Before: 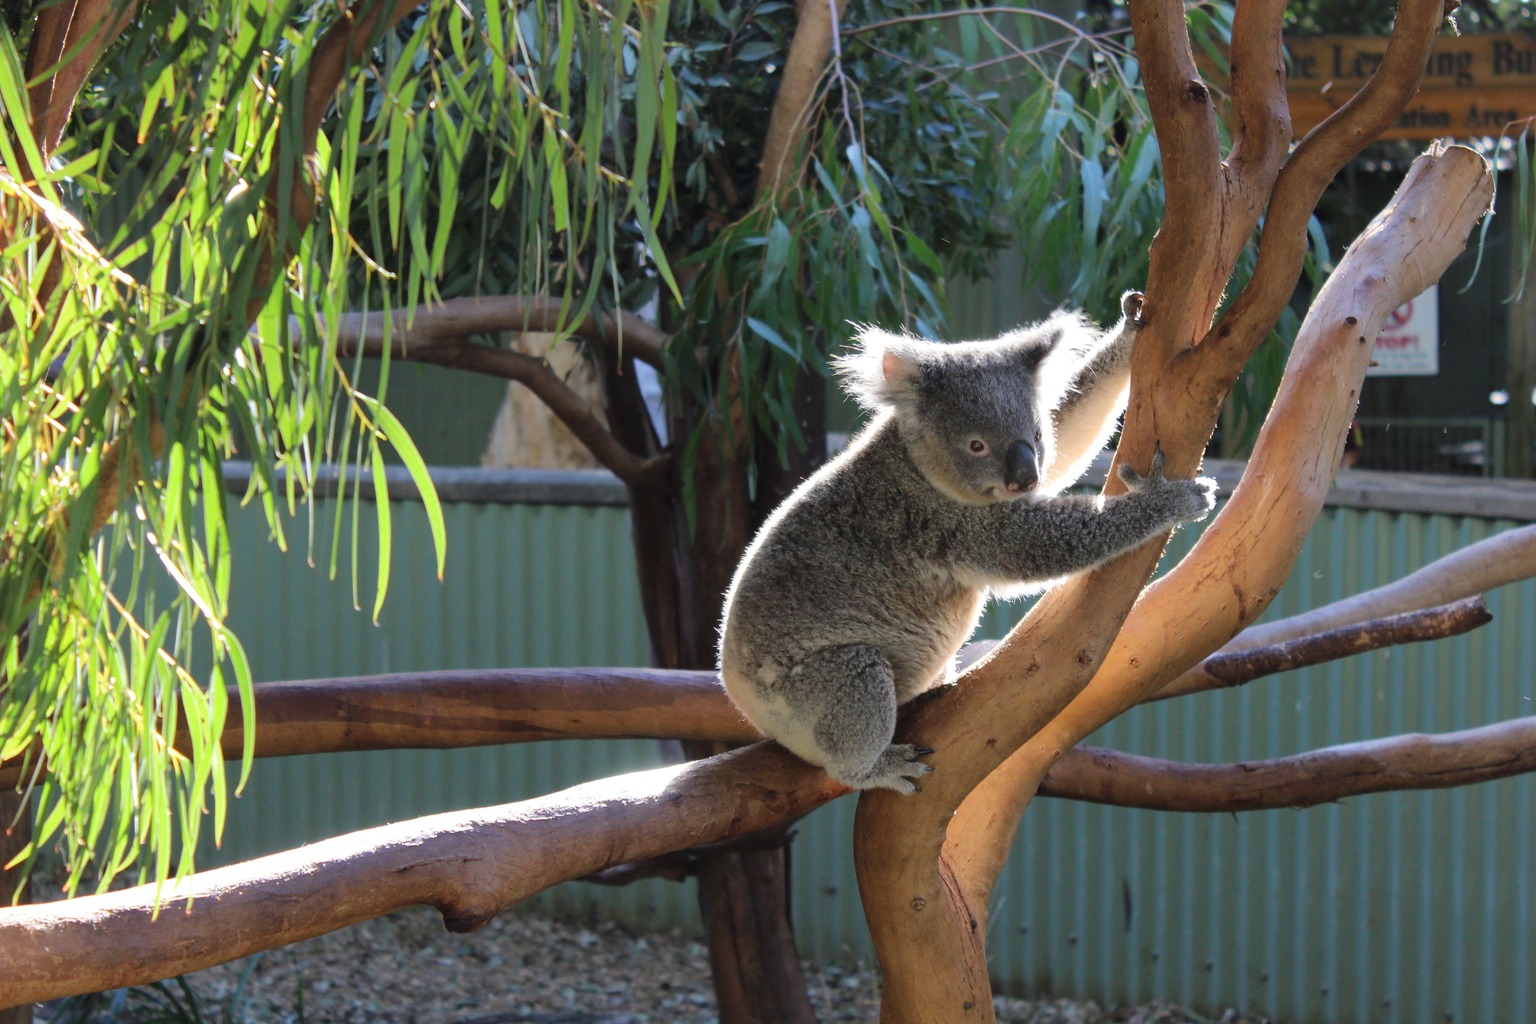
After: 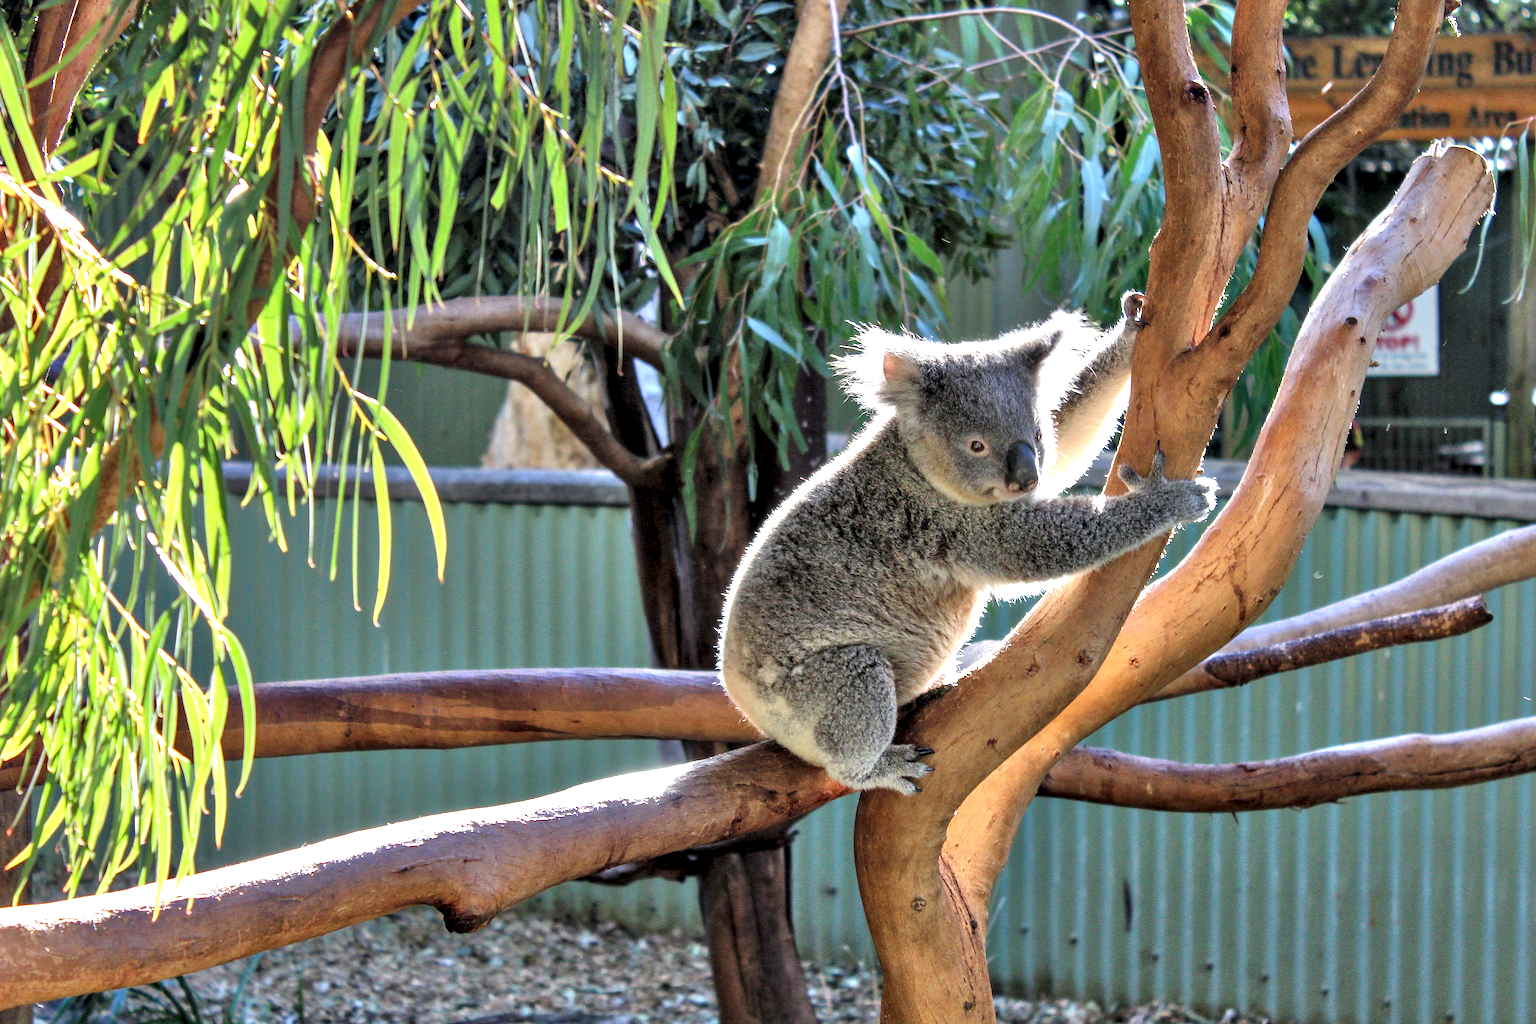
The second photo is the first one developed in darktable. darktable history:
sharpen: on, module defaults
contrast equalizer: y [[0.6 ×6], [0.55 ×6], [0 ×6], [0 ×6], [0 ×6]]
local contrast: detail 130%
tone equalizer: -7 EV 0.157 EV, -6 EV 0.605 EV, -5 EV 1.17 EV, -4 EV 1.33 EV, -3 EV 1.17 EV, -2 EV 0.6 EV, -1 EV 0.164 EV
